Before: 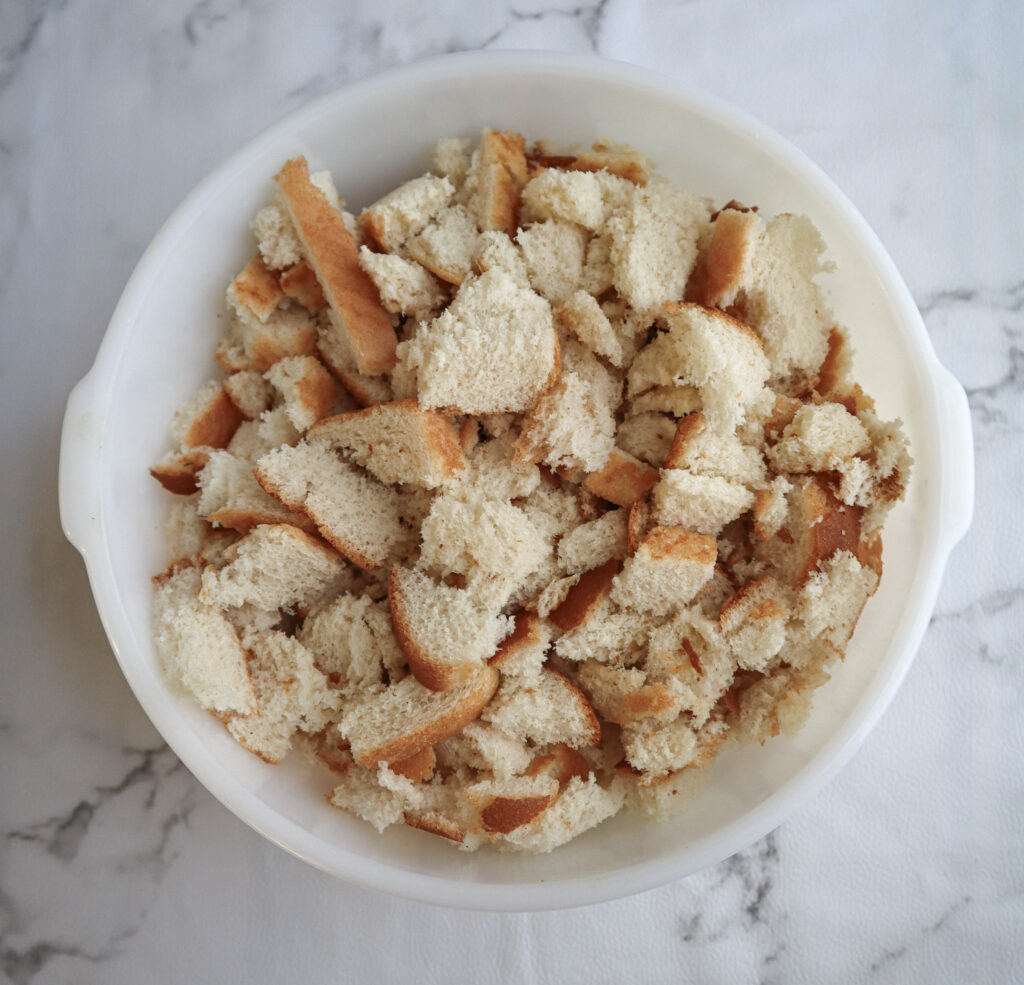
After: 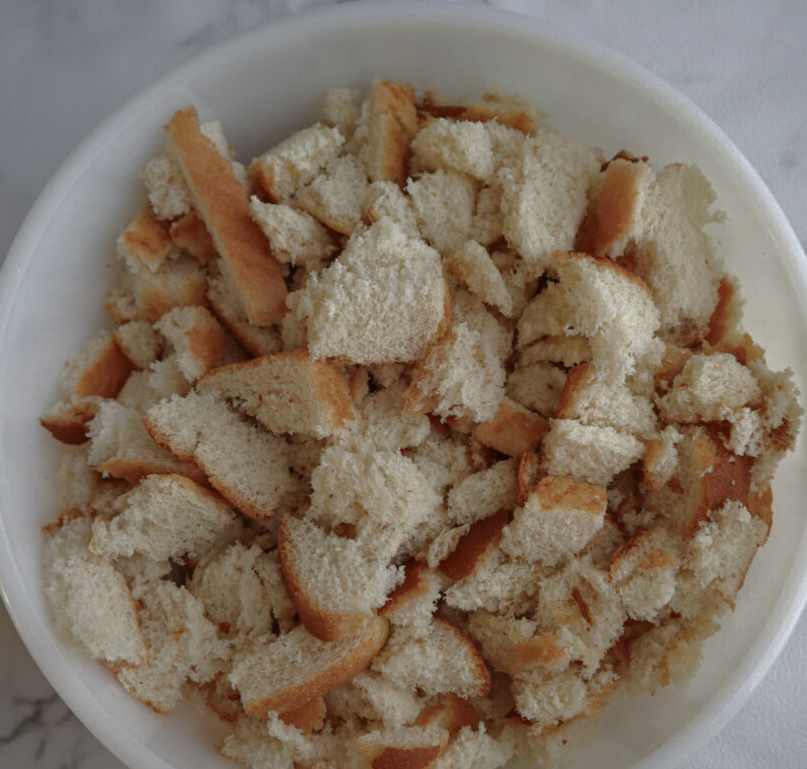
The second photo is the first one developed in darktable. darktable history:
base curve: curves: ch0 [(0, 0) (0.826, 0.587) (1, 1)]
crop and rotate: left 10.77%, top 5.1%, right 10.41%, bottom 16.76%
